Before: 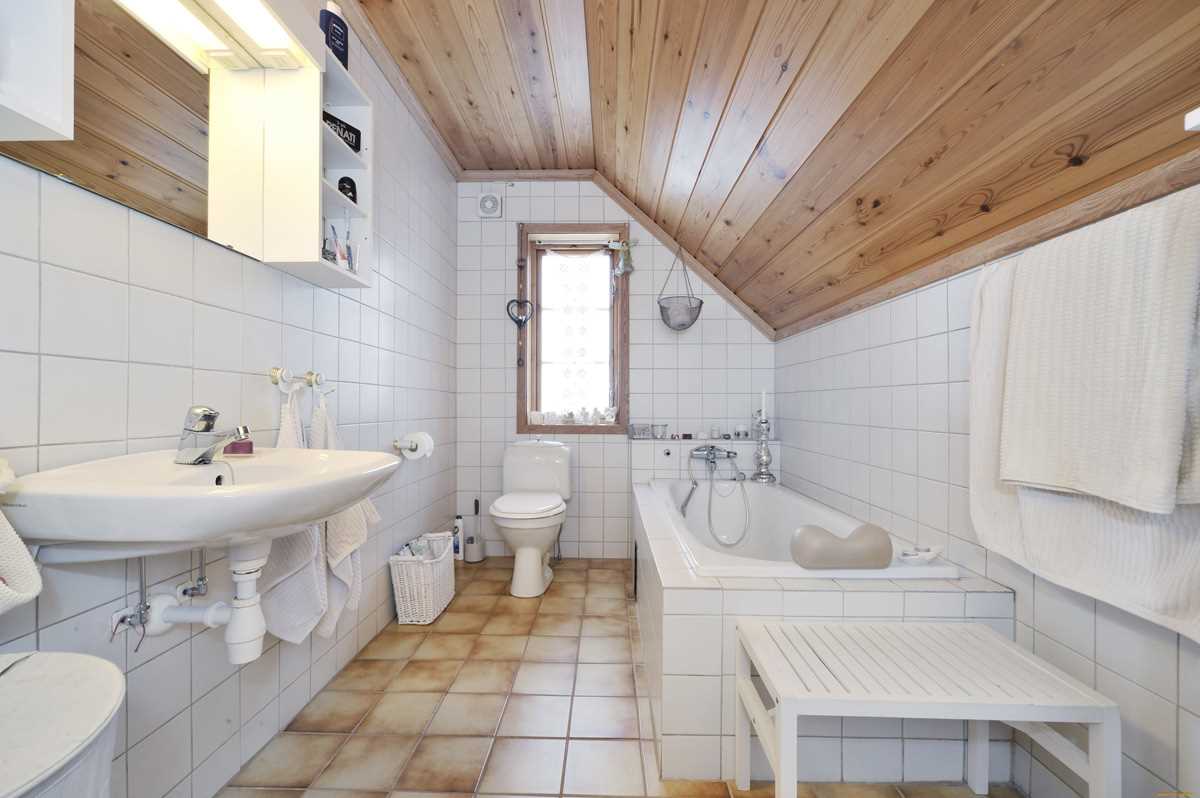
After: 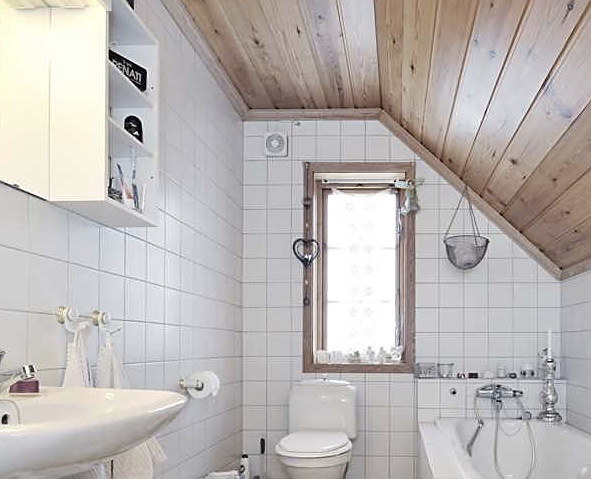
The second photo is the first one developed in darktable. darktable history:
contrast brightness saturation: contrast 0.06, brightness -0.01, saturation -0.23
sharpen: on, module defaults
crop: left 17.835%, top 7.675%, right 32.881%, bottom 32.213%
